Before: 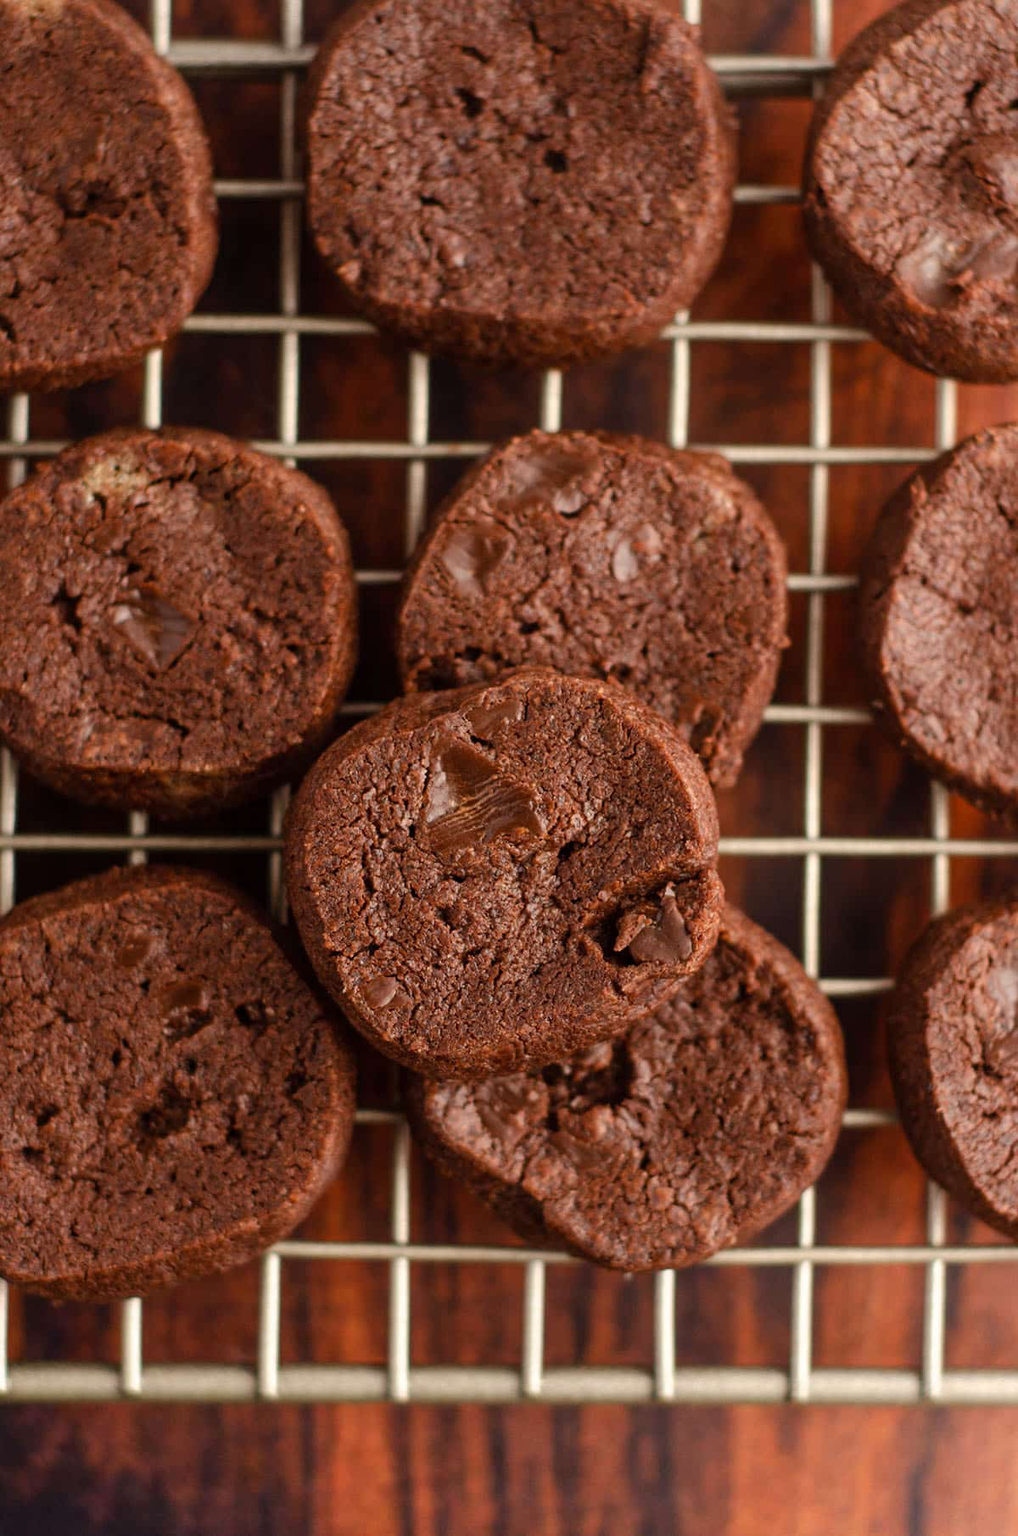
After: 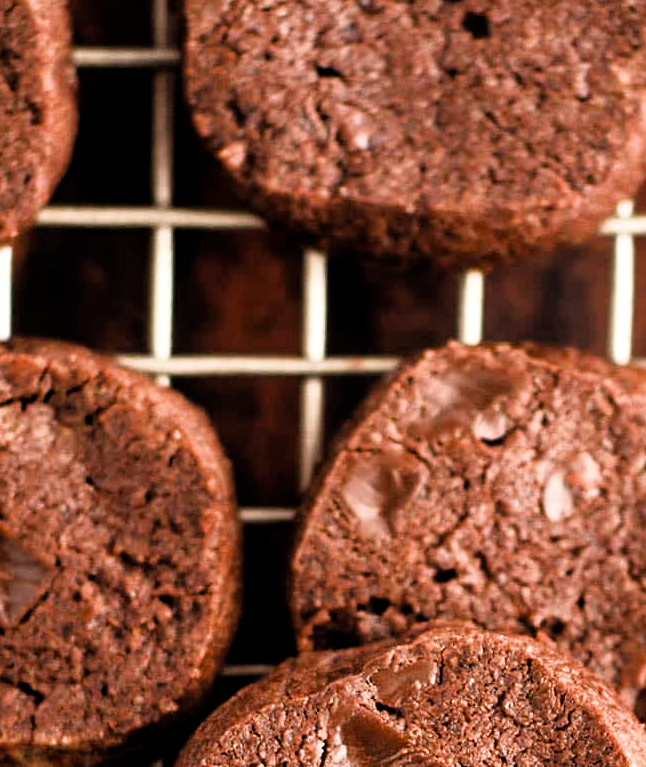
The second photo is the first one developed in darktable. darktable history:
crop: left 14.988%, top 9.15%, right 31.1%, bottom 48.45%
shadows and highlights: shadows -0.665, highlights 40.57
filmic rgb: middle gray luminance 10.02%, black relative exposure -8.61 EV, white relative exposure 3.33 EV, threshold 2.96 EV, target black luminance 0%, hardness 5.2, latitude 44.69%, contrast 1.304, highlights saturation mix 4.46%, shadows ↔ highlights balance 24.35%, add noise in highlights 0.002, color science v3 (2019), use custom middle-gray values true, contrast in highlights soft, enable highlight reconstruction true
